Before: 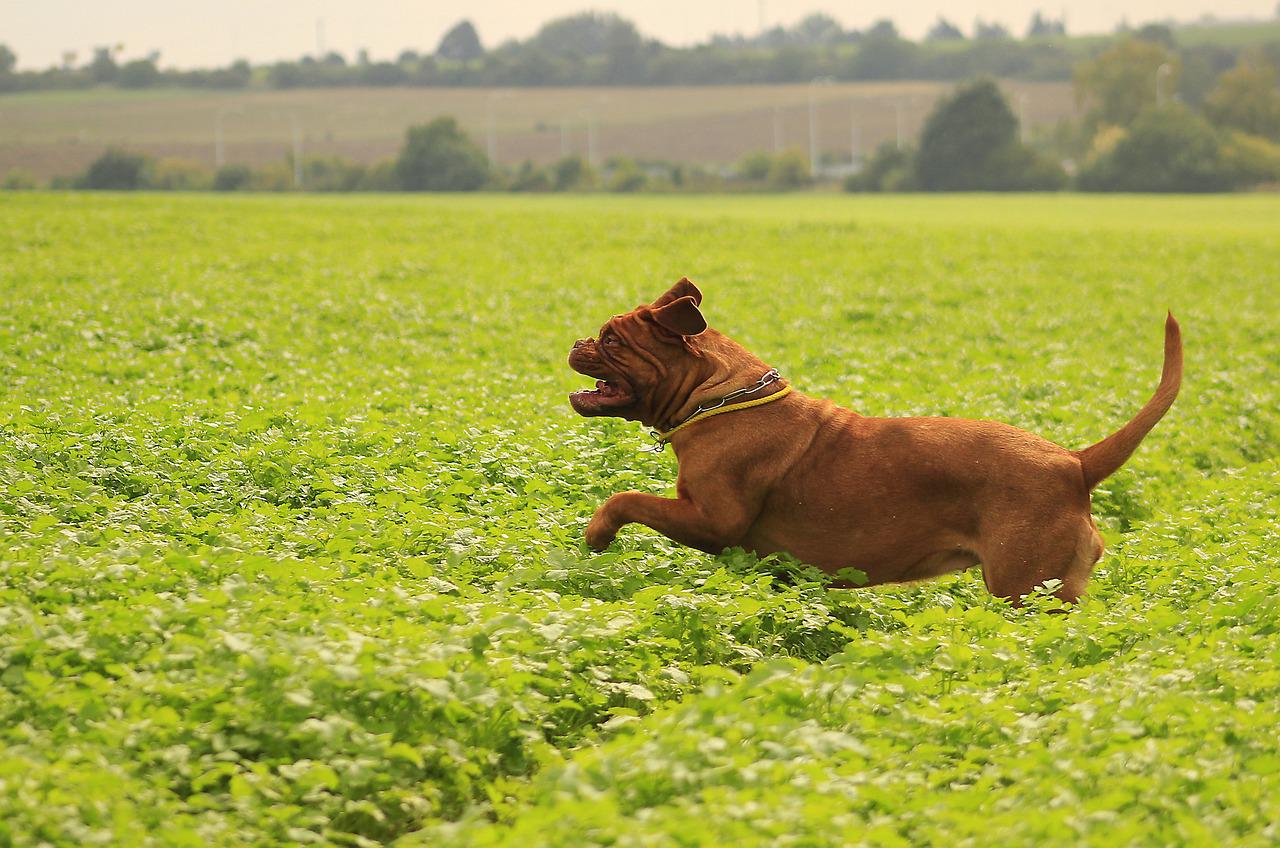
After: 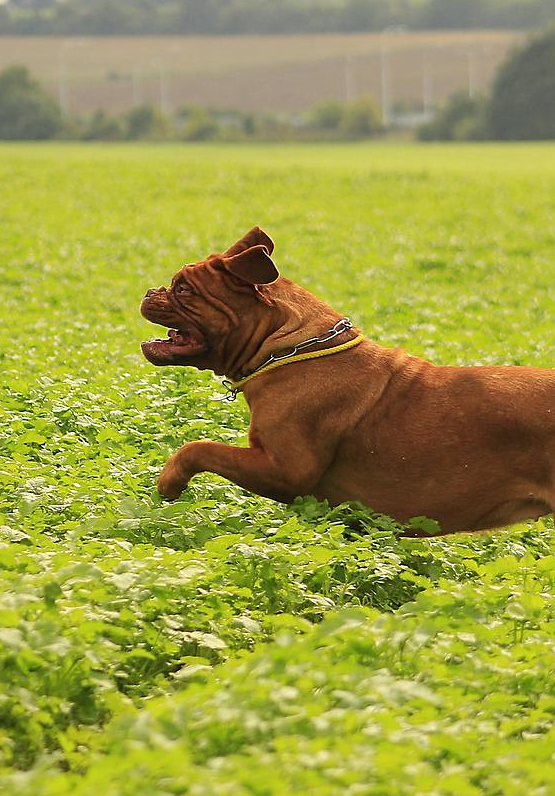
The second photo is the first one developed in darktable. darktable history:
crop: left 33.452%, top 6.025%, right 23.155%
sharpen: amount 0.2
